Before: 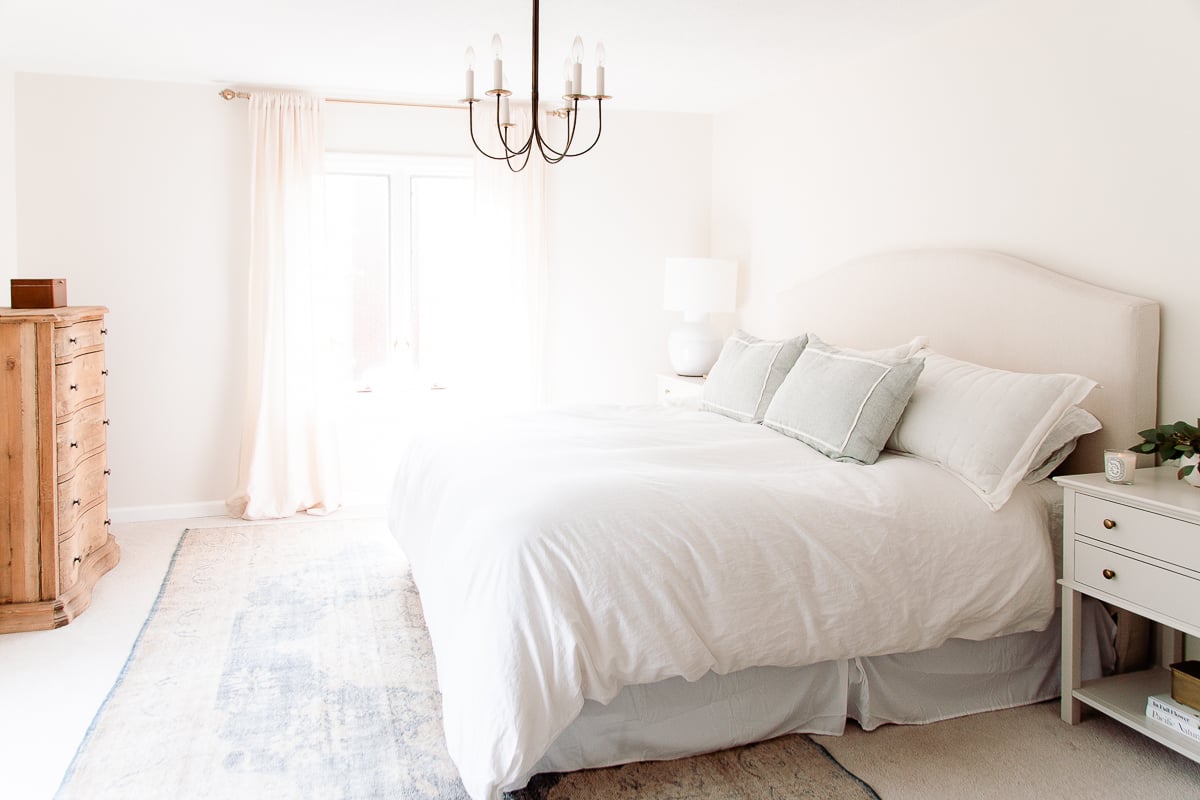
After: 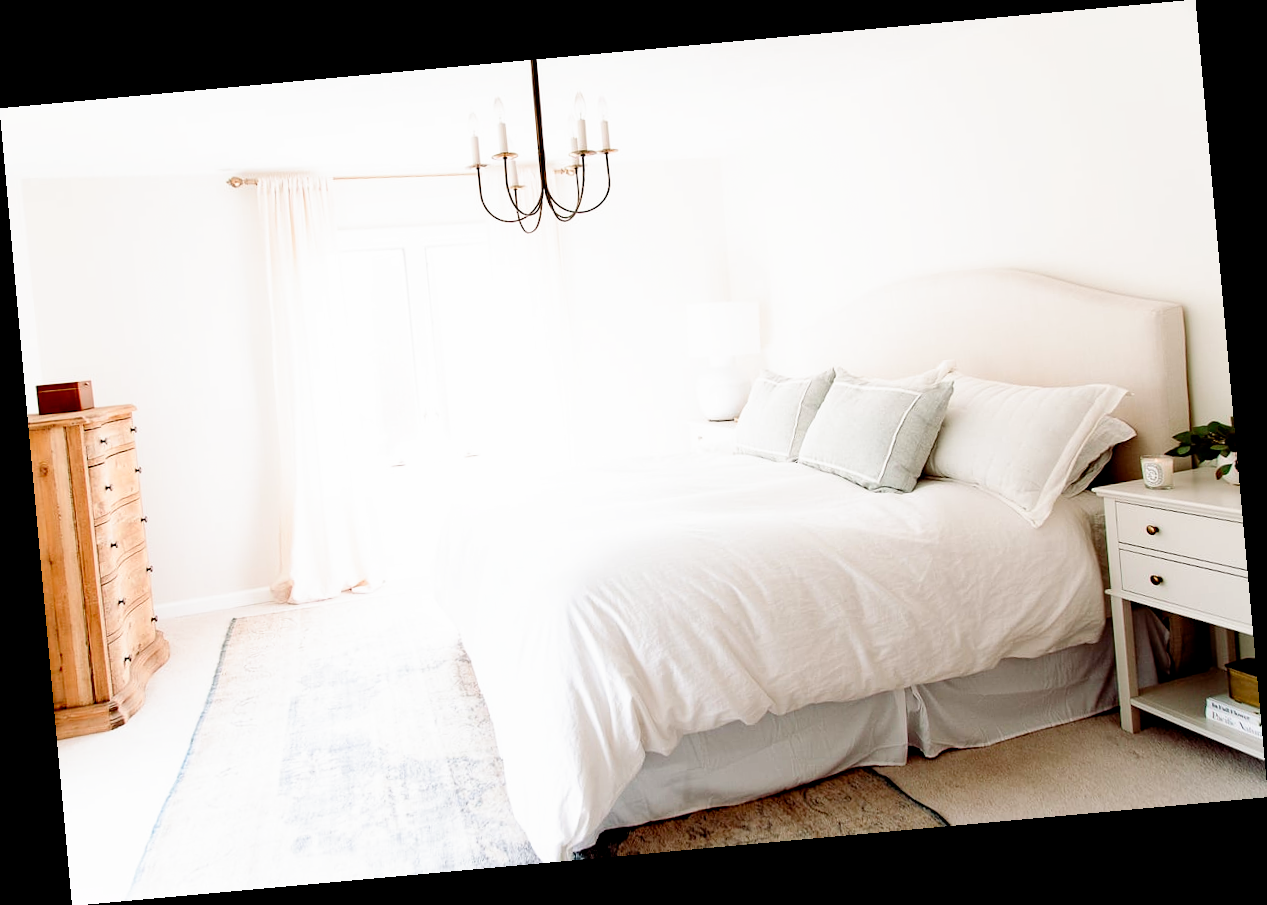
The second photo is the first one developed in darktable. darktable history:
filmic rgb: black relative exposure -6.3 EV, white relative exposure 2.8 EV, threshold 3 EV, target black luminance 0%, hardness 4.6, latitude 67.35%, contrast 1.292, shadows ↔ highlights balance -3.5%, preserve chrominance no, color science v4 (2020), contrast in shadows soft, enable highlight reconstruction true
rotate and perspective: rotation -5.2°, automatic cropping off
haze removal: compatibility mode true, adaptive false
exposure: exposure 0.15 EV, compensate highlight preservation false
